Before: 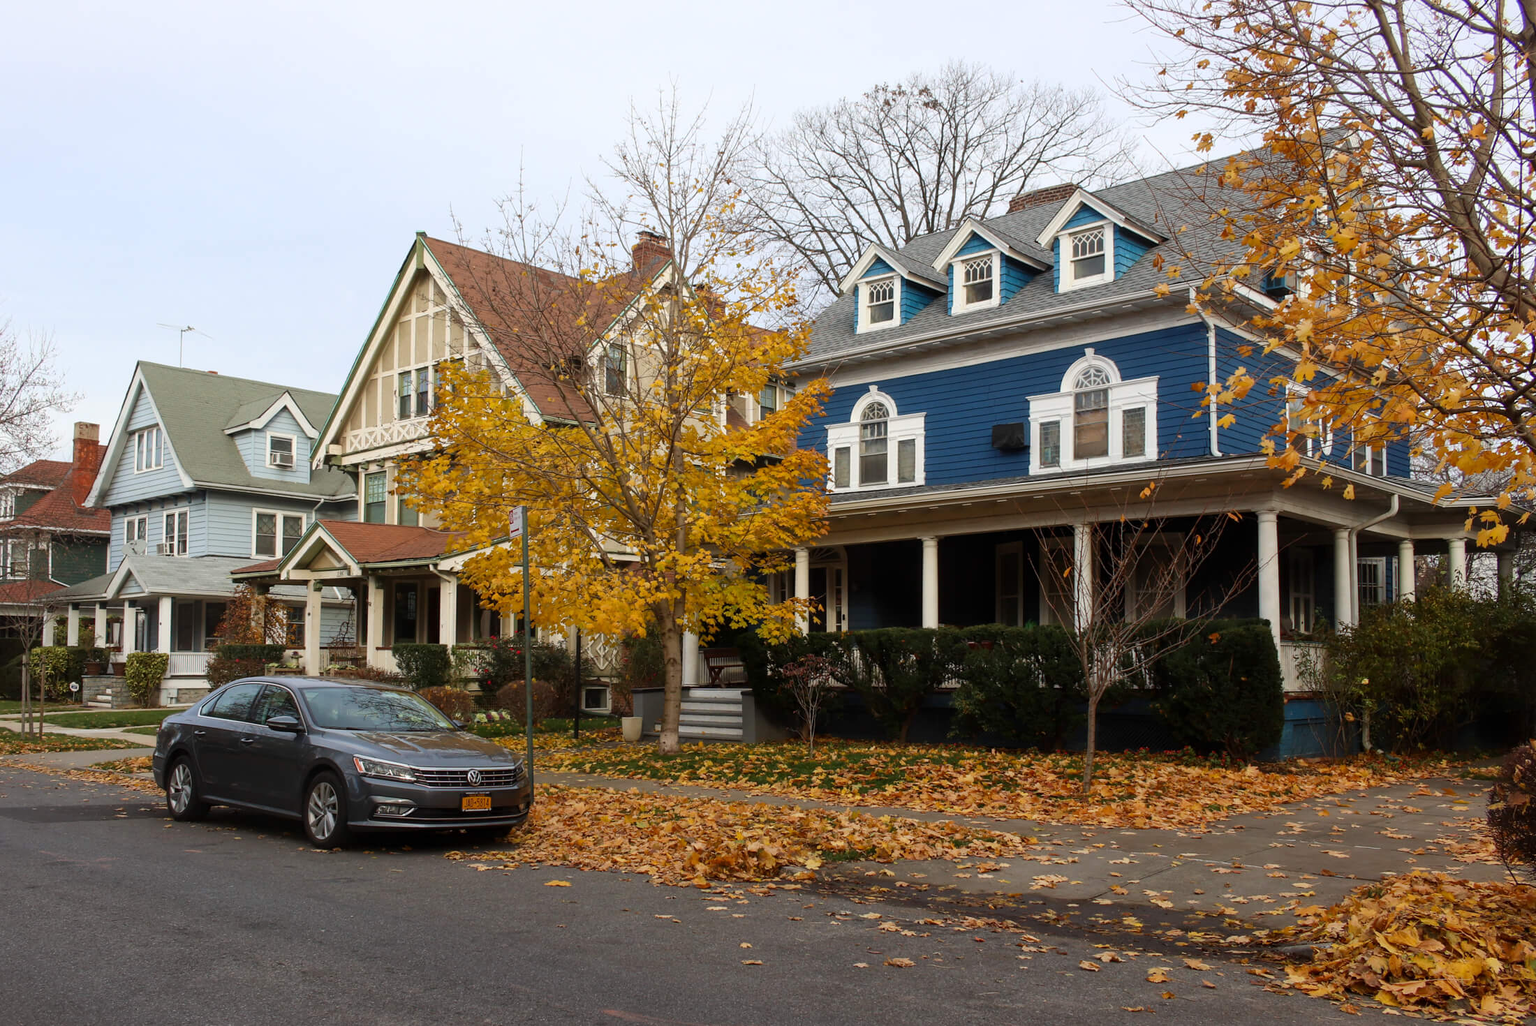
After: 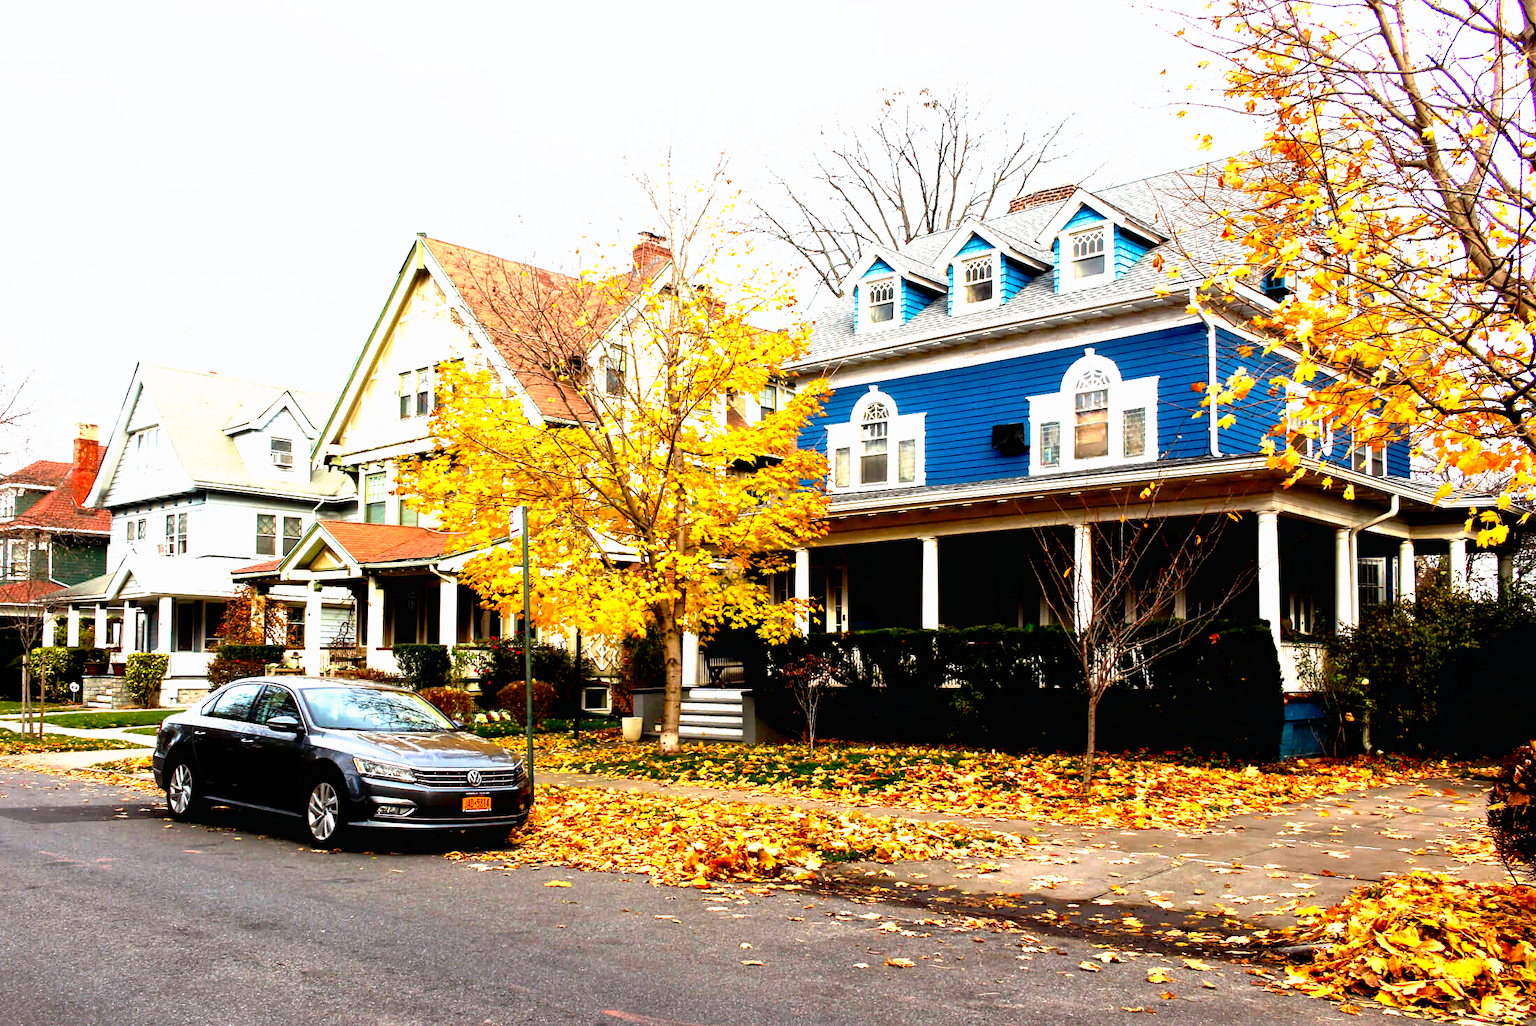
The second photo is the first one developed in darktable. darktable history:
tone curve: curves: ch0 [(0, 0) (0.003, 0.01) (0.011, 0.011) (0.025, 0.008) (0.044, 0.007) (0.069, 0.006) (0.1, 0.005) (0.136, 0.015) (0.177, 0.094) (0.224, 0.241) (0.277, 0.369) (0.335, 0.5) (0.399, 0.648) (0.468, 0.811) (0.543, 0.975) (0.623, 0.989) (0.709, 0.989) (0.801, 0.99) (0.898, 0.99) (1, 1)], preserve colors none
